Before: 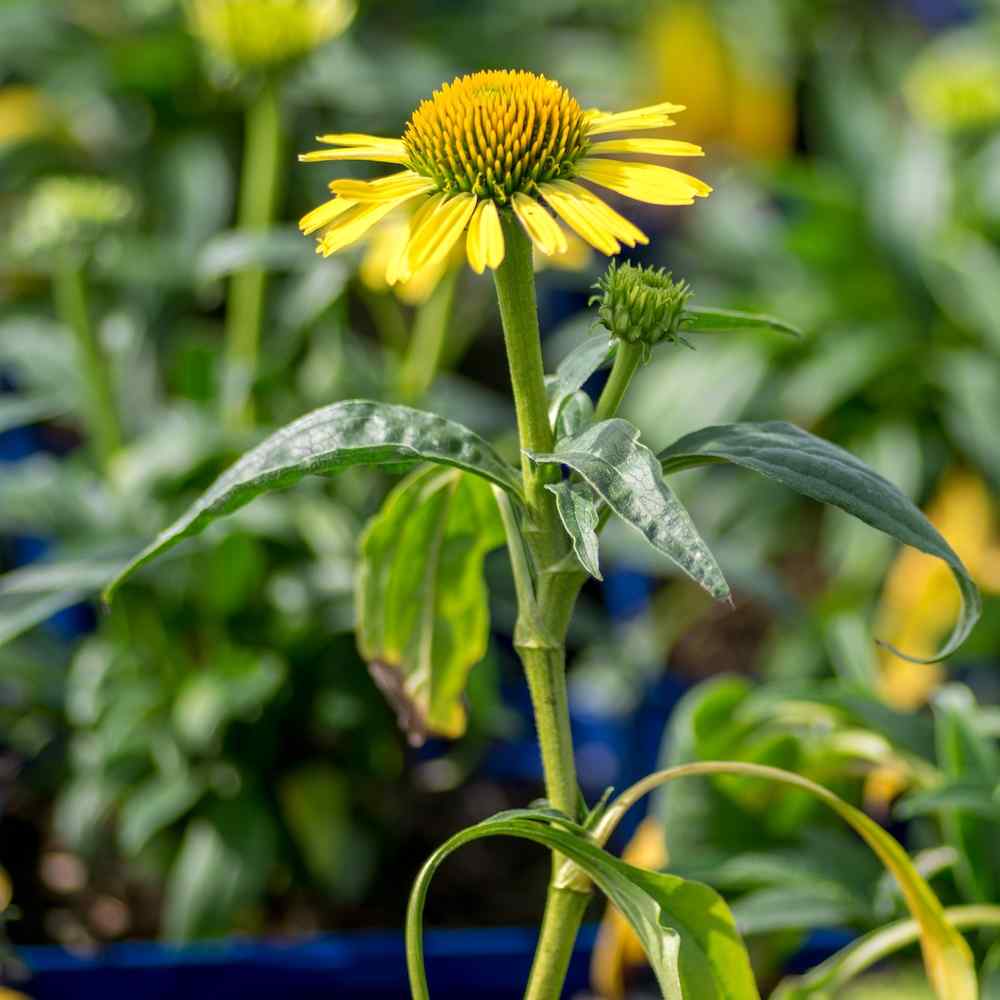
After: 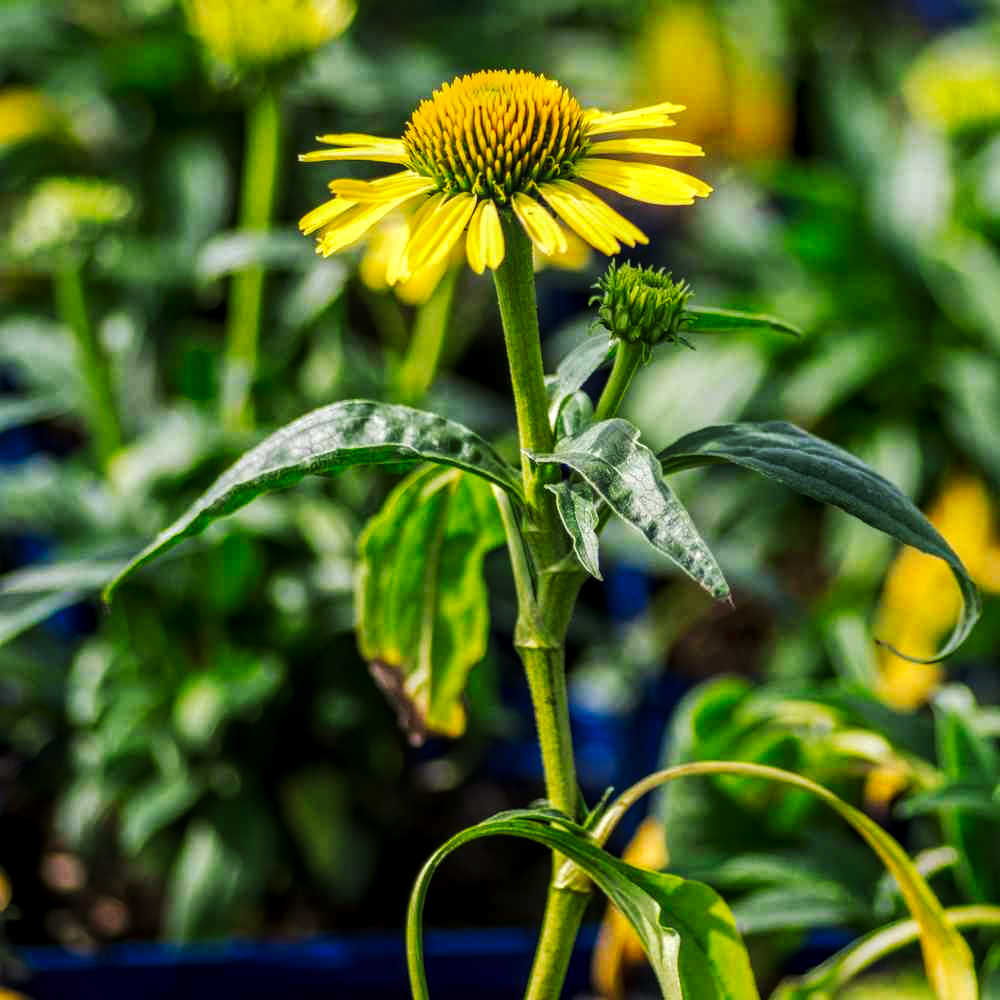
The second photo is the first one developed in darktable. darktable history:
tone curve: curves: ch0 [(0, 0) (0.003, 0.003) (0.011, 0.009) (0.025, 0.018) (0.044, 0.028) (0.069, 0.038) (0.1, 0.049) (0.136, 0.062) (0.177, 0.089) (0.224, 0.123) (0.277, 0.165) (0.335, 0.223) (0.399, 0.293) (0.468, 0.385) (0.543, 0.497) (0.623, 0.613) (0.709, 0.716) (0.801, 0.802) (0.898, 0.887) (1, 1)], preserve colors none
local contrast: detail 130%
